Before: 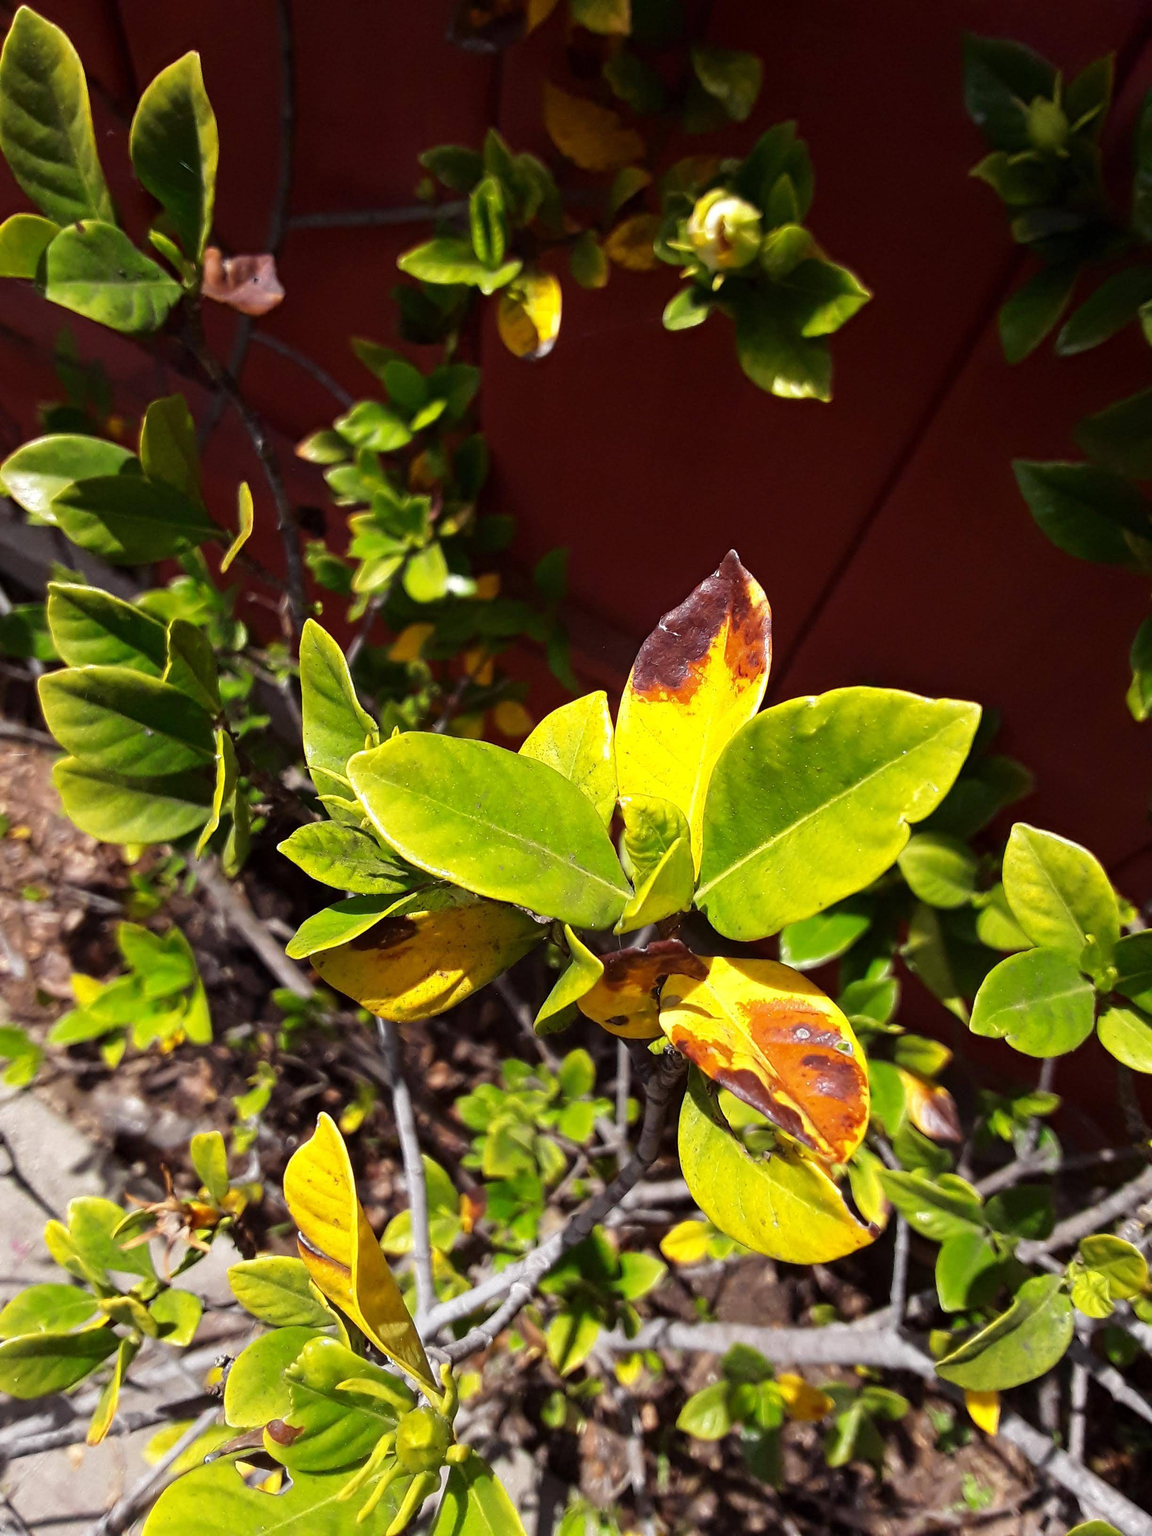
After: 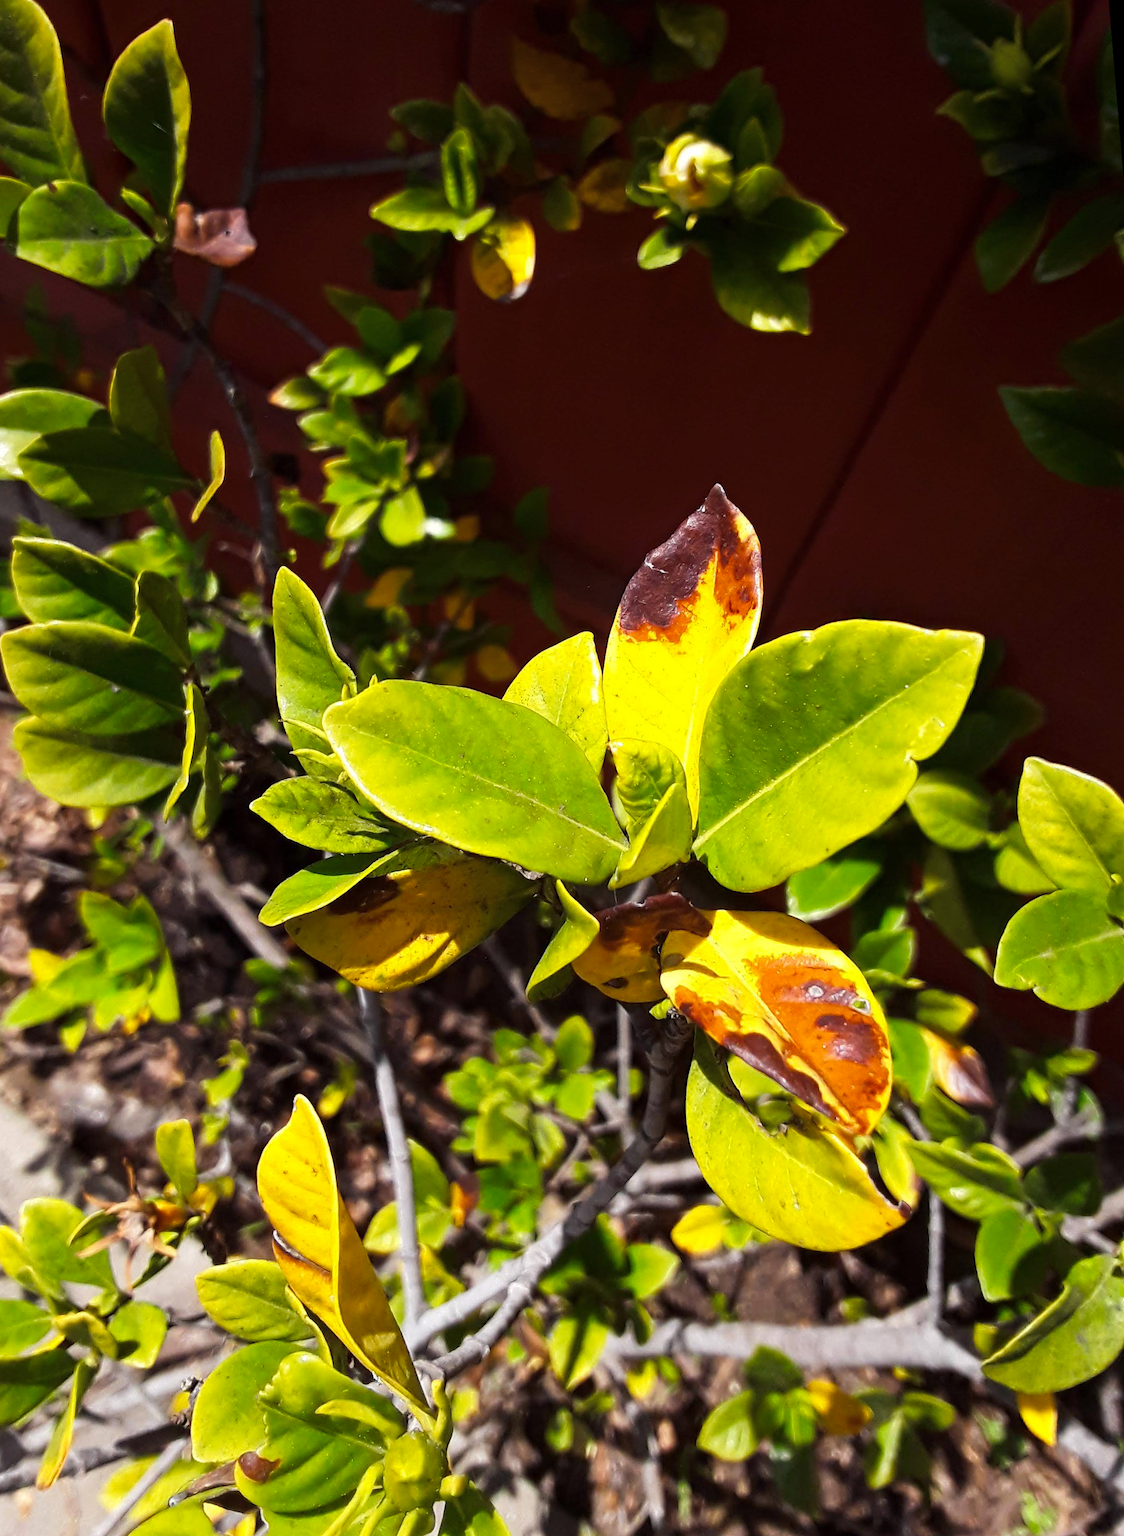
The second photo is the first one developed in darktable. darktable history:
tone curve: curves: ch0 [(0, 0) (0.339, 0.306) (0.687, 0.706) (1, 1)], color space Lab, linked channels, preserve colors none
color balance rgb: shadows fall-off 101%, linear chroma grading › mid-tones 7.63%, perceptual saturation grading › mid-tones 11.68%, mask middle-gray fulcrum 22.45%, global vibrance 10.11%, saturation formula JzAzBz (2021)
rotate and perspective: rotation -1.68°, lens shift (vertical) -0.146, crop left 0.049, crop right 0.912, crop top 0.032, crop bottom 0.96
